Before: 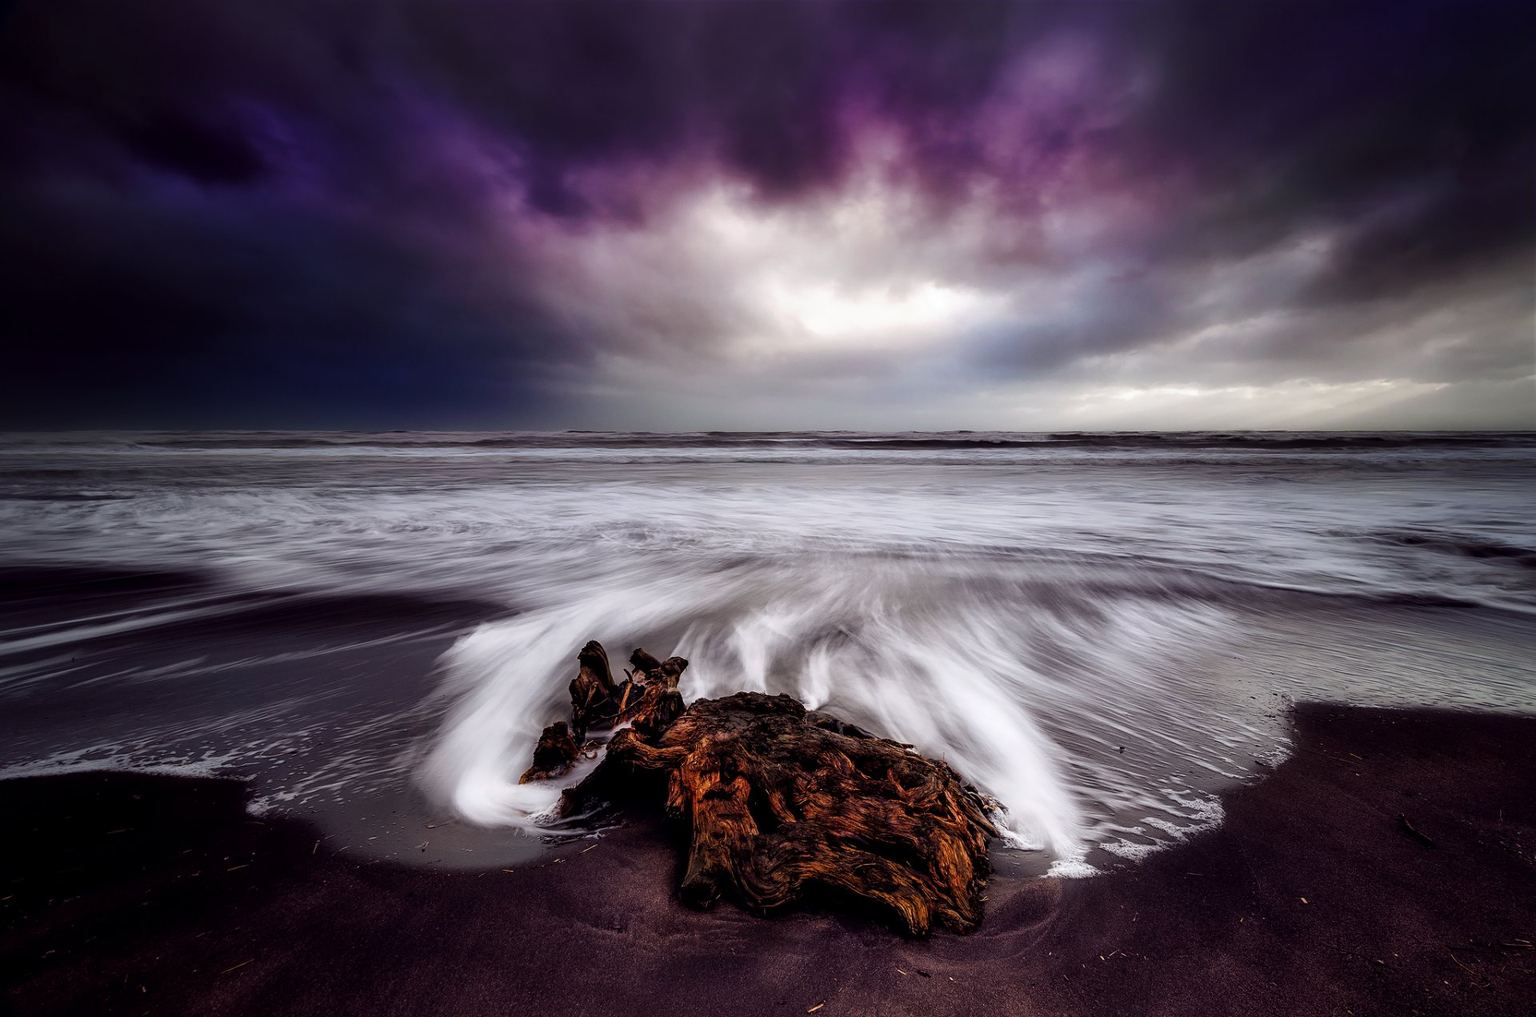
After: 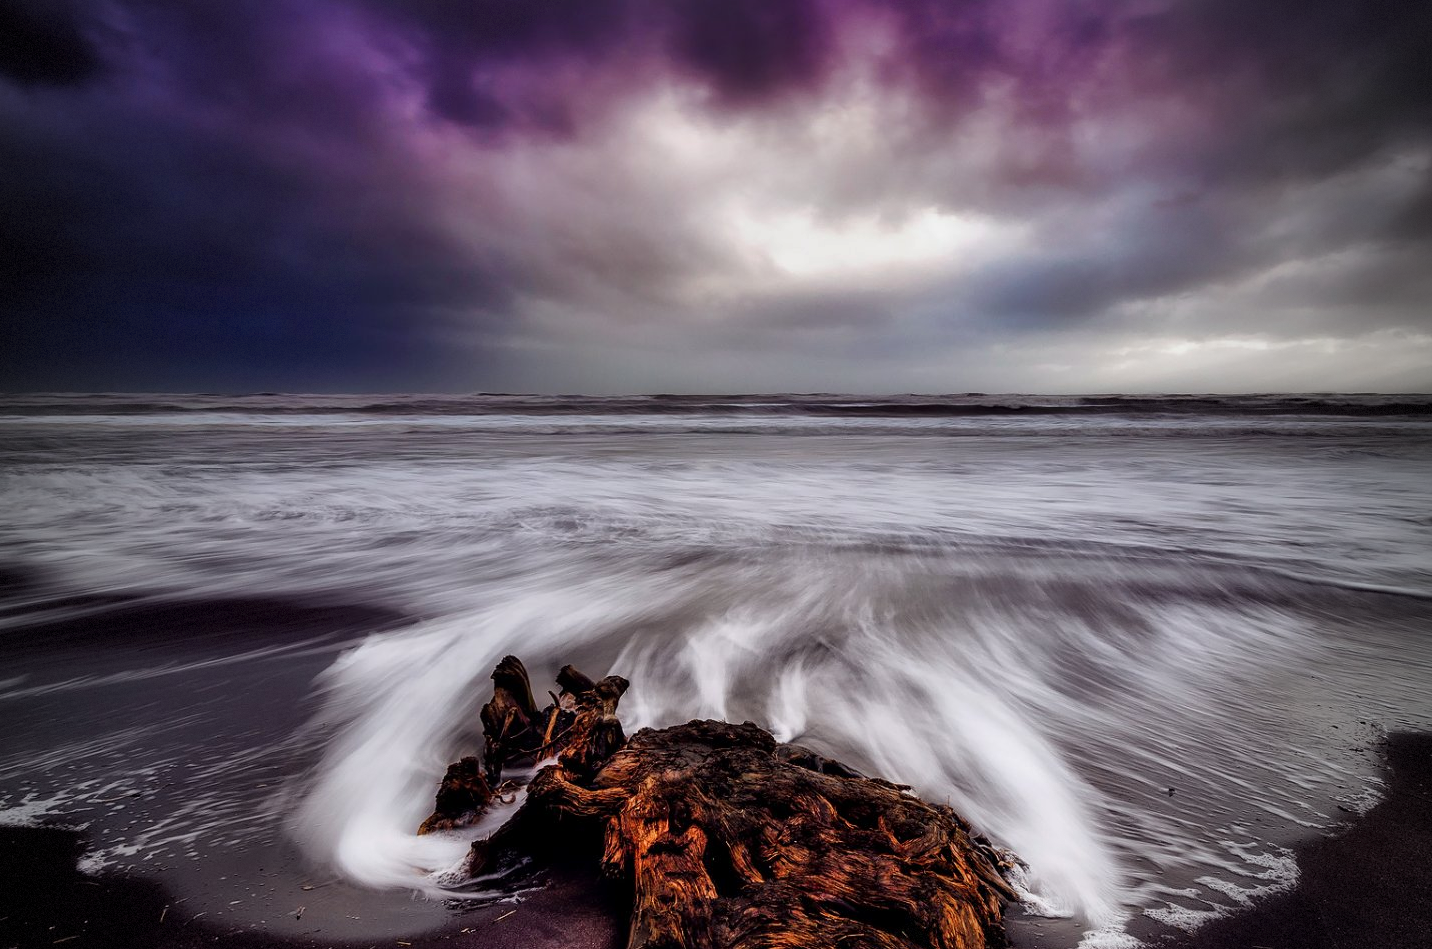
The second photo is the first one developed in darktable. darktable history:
vignetting: fall-off start 72.27%, fall-off radius 106.98%, brightness -0.612, saturation -0.669, width/height ratio 0.734, dithering 8-bit output, unbound false
shadows and highlights: white point adjustment -3.7, highlights -63.69, highlights color adjustment 77.76%, soften with gaussian
crop and rotate: left 12.048%, top 11.448%, right 13.356%, bottom 13.885%
